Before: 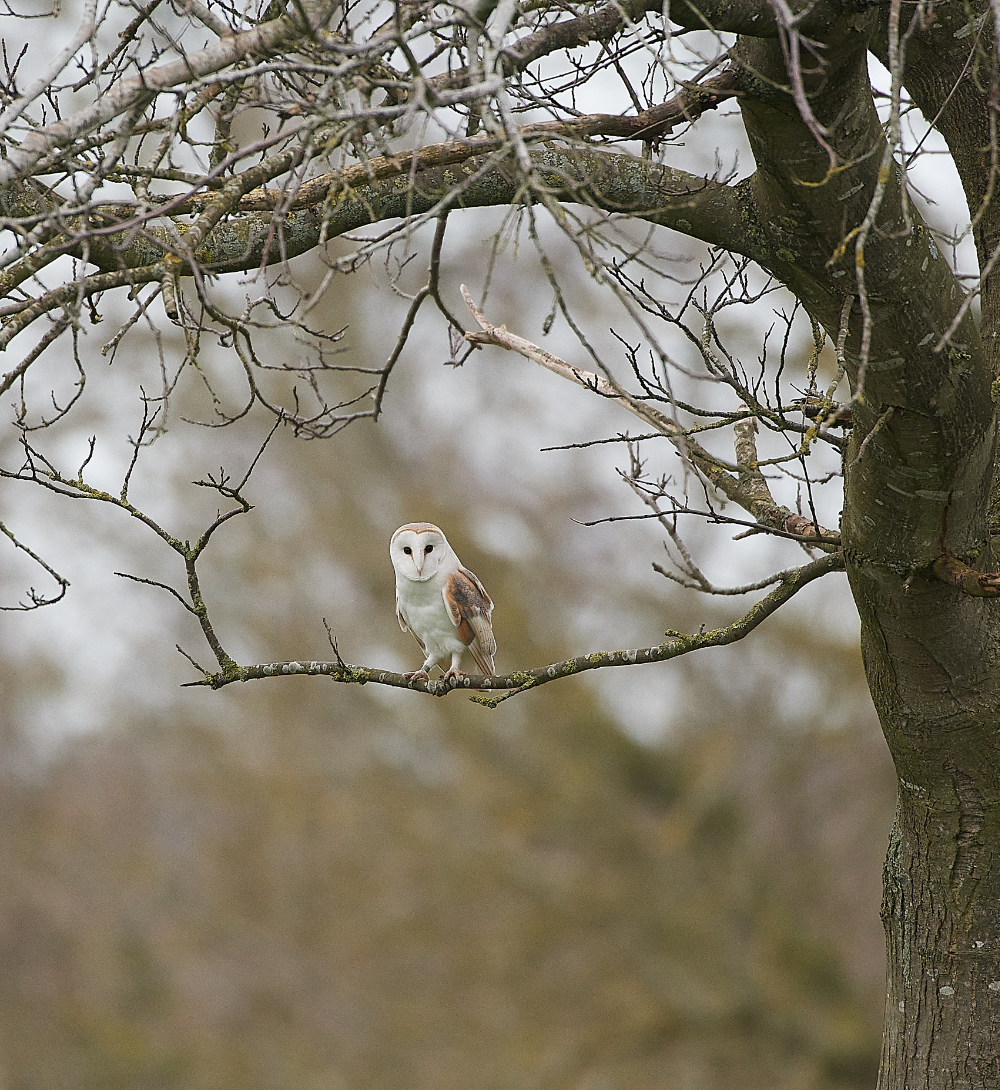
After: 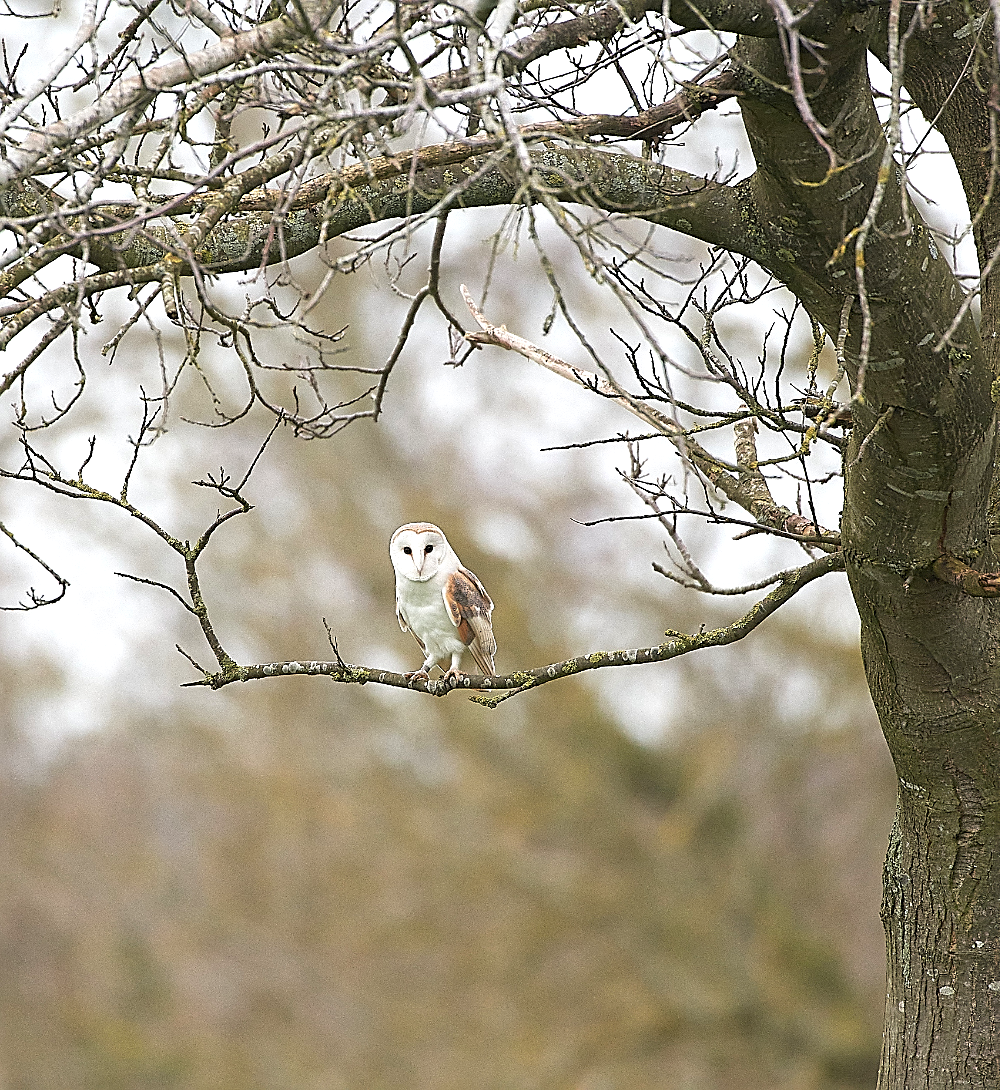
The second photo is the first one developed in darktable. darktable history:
sharpen: on, module defaults
exposure: black level correction 0, exposure 0.702 EV, compensate highlight preservation false
